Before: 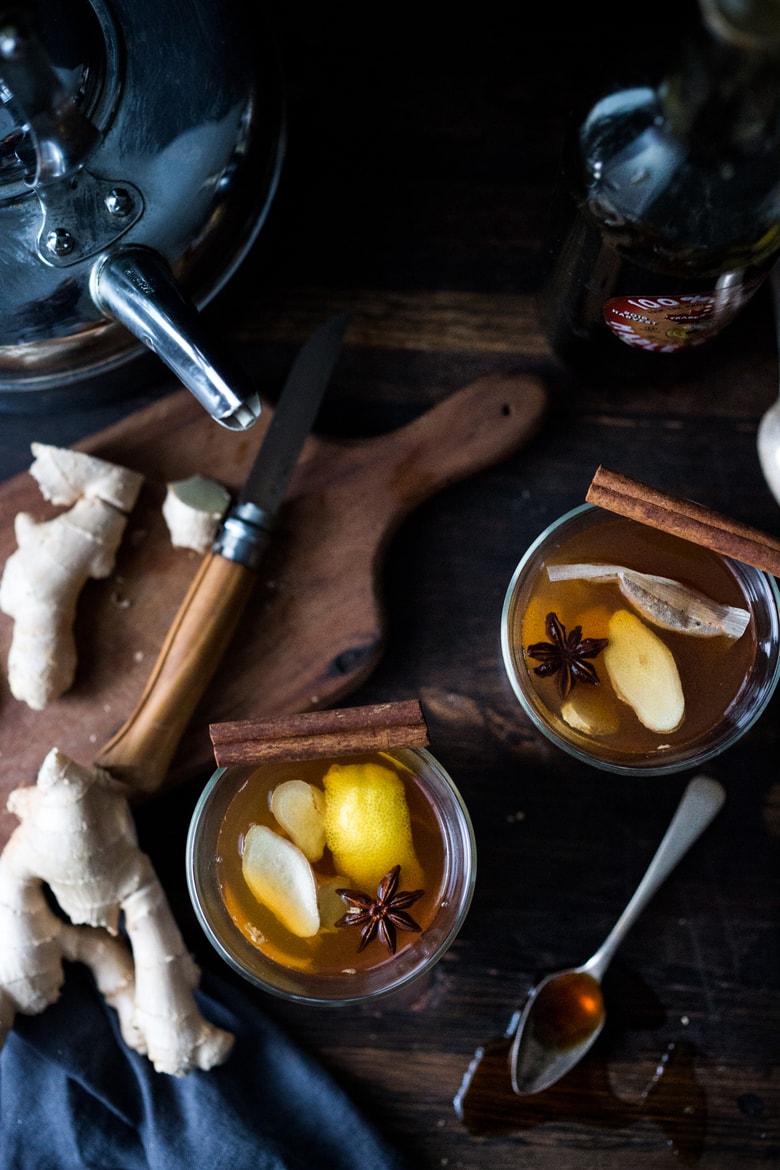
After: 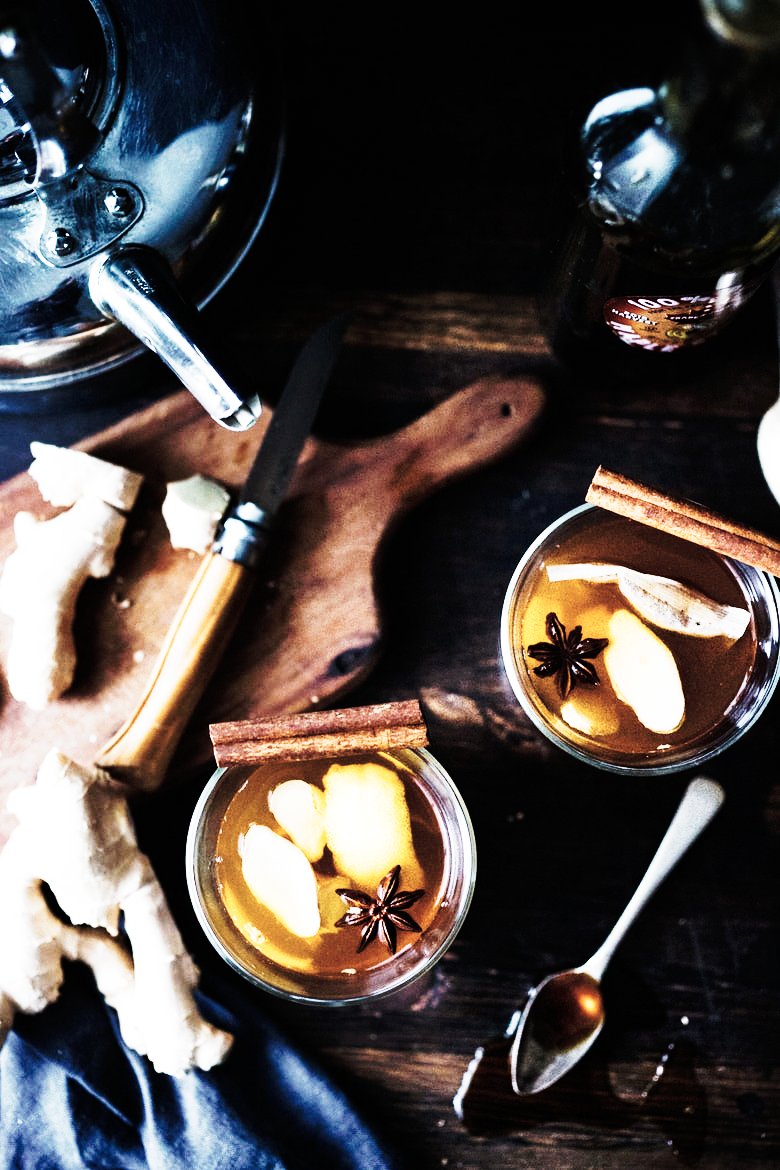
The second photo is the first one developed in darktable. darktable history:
color balance rgb: perceptual saturation grading › global saturation 20%, perceptual saturation grading › highlights -50.306%, perceptual saturation grading › shadows 30.955%
sharpen: radius 5.311, amount 0.312, threshold 26.757
tone curve: curves: ch0 [(0, 0) (0.003, 0.003) (0.011, 0.013) (0.025, 0.029) (0.044, 0.052) (0.069, 0.082) (0.1, 0.118) (0.136, 0.161) (0.177, 0.21) (0.224, 0.27) (0.277, 0.38) (0.335, 0.49) (0.399, 0.594) (0.468, 0.692) (0.543, 0.794) (0.623, 0.857) (0.709, 0.919) (0.801, 0.955) (0.898, 0.978) (1, 1)], preserve colors none
base curve: curves: ch0 [(0, 0) (0.007, 0.004) (0.027, 0.03) (0.046, 0.07) (0.207, 0.54) (0.442, 0.872) (0.673, 0.972) (1, 1)], preserve colors none
color correction: highlights b* -0.04, saturation 0.531
